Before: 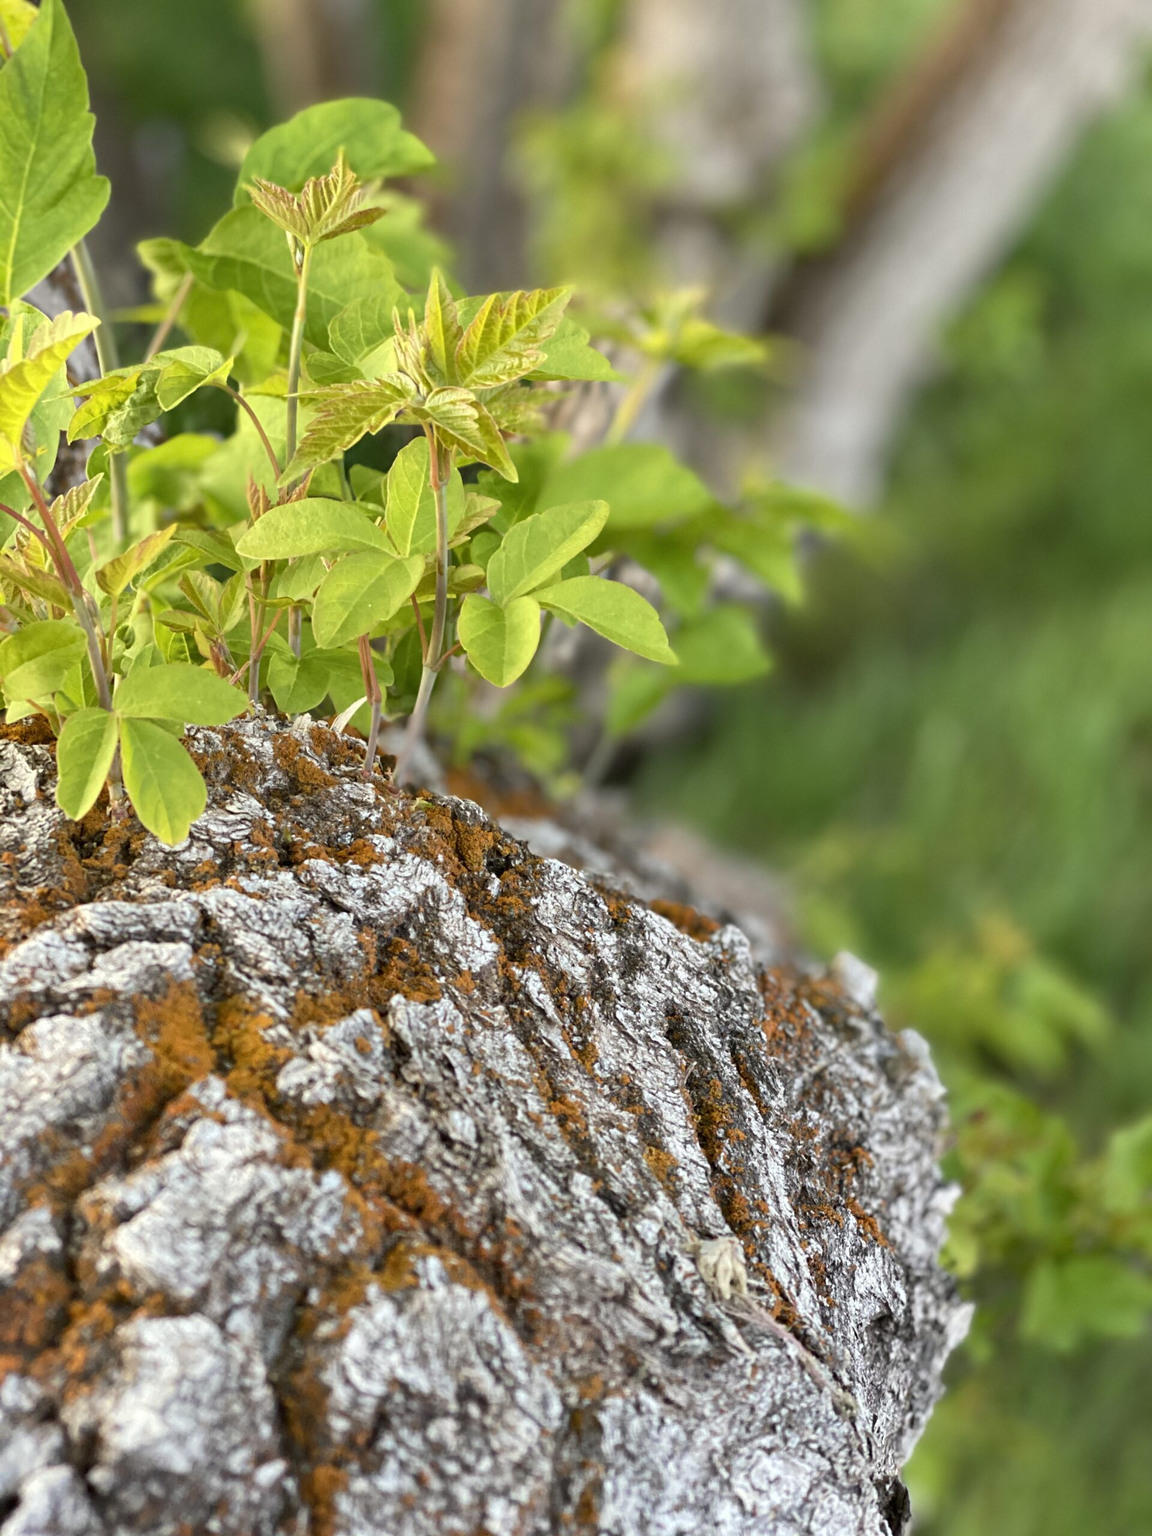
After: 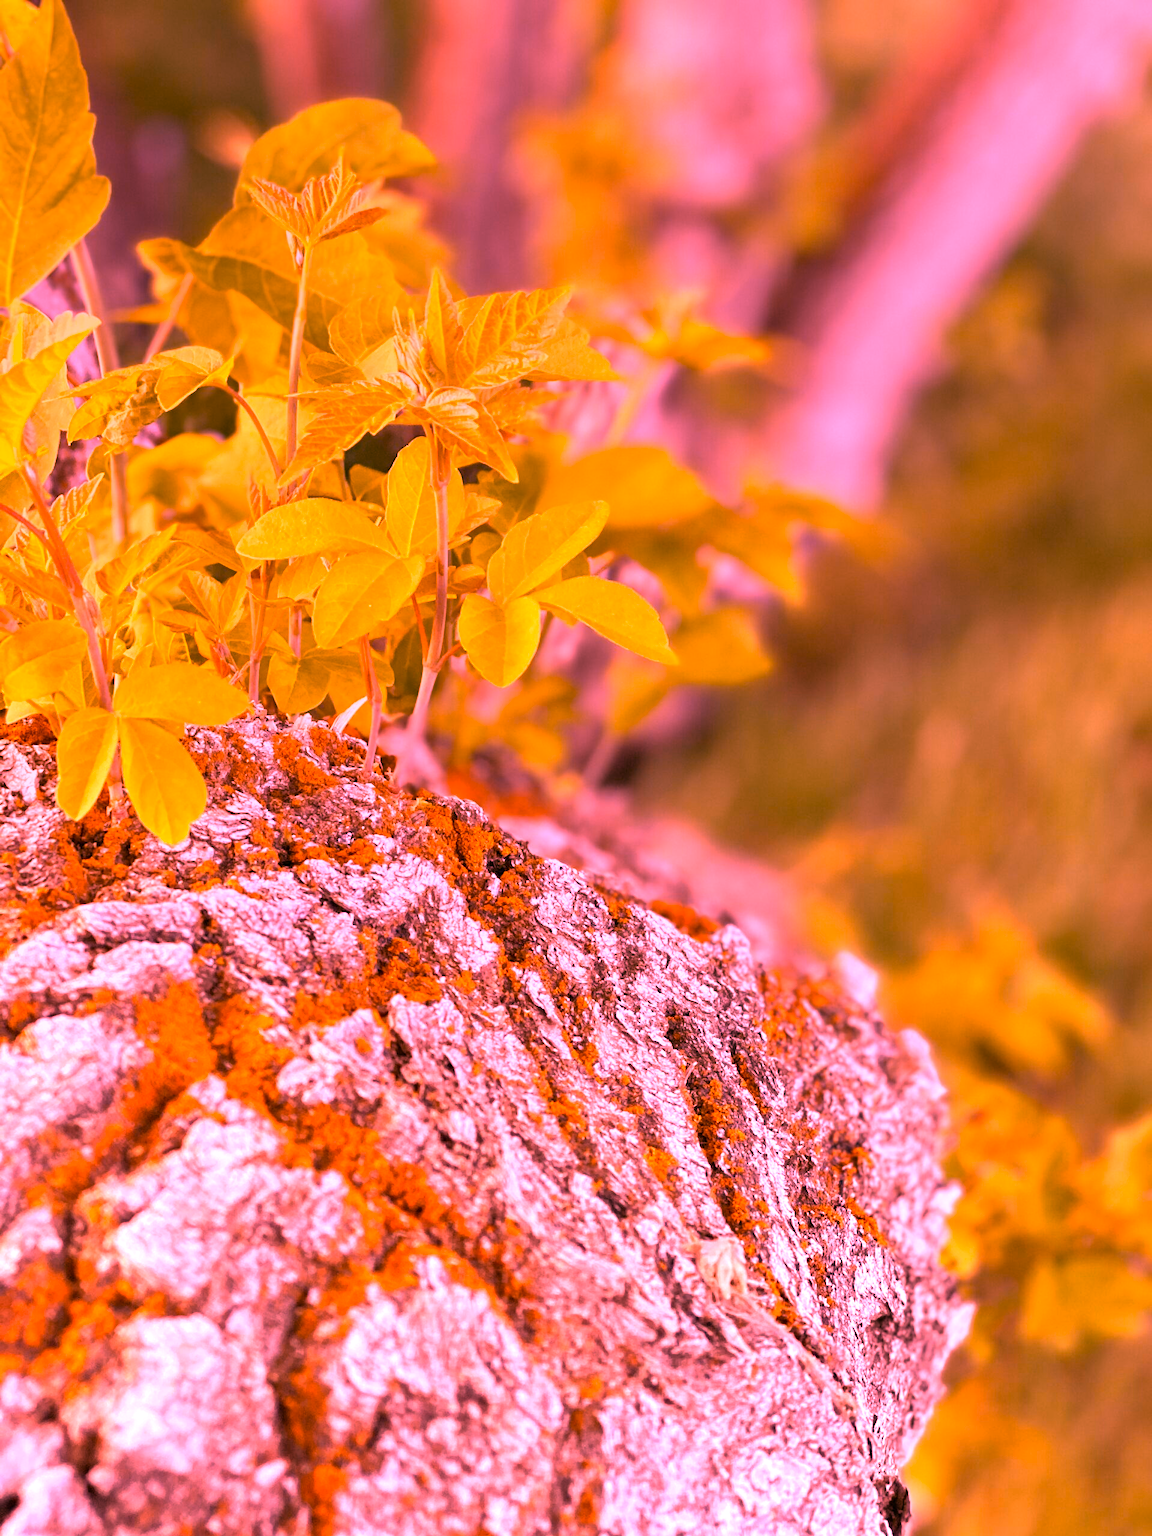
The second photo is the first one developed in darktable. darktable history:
white balance: red 2.207, blue 1.293
color contrast: green-magenta contrast 0.85, blue-yellow contrast 1.25, unbound 0
graduated density: hue 238.83°, saturation 50%
